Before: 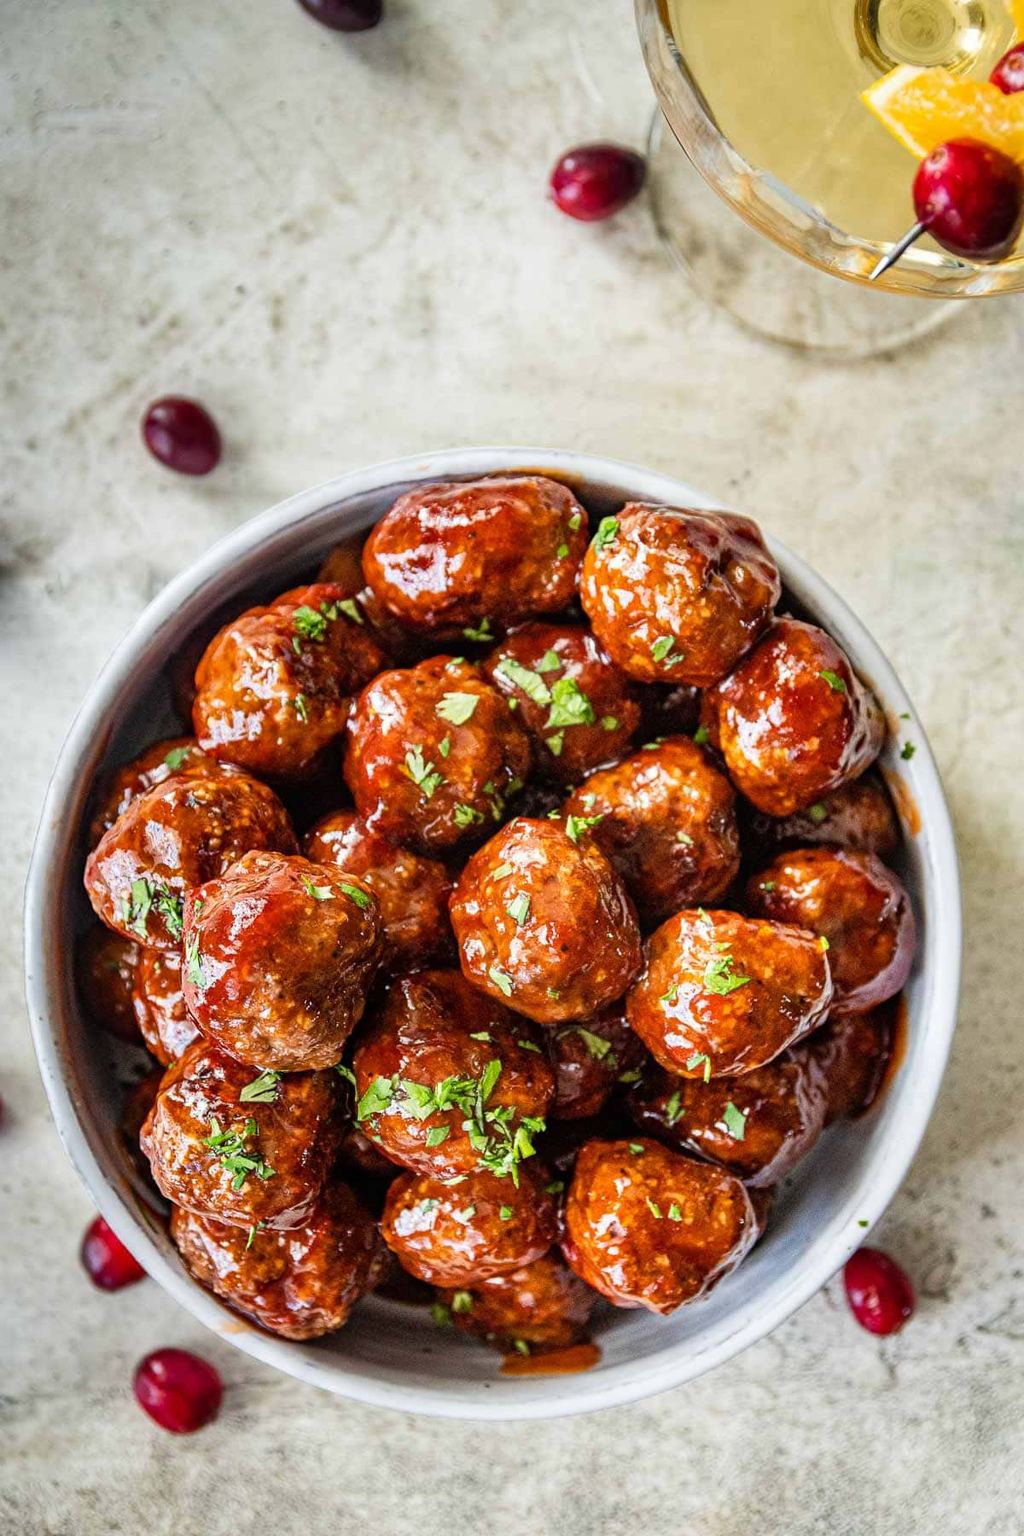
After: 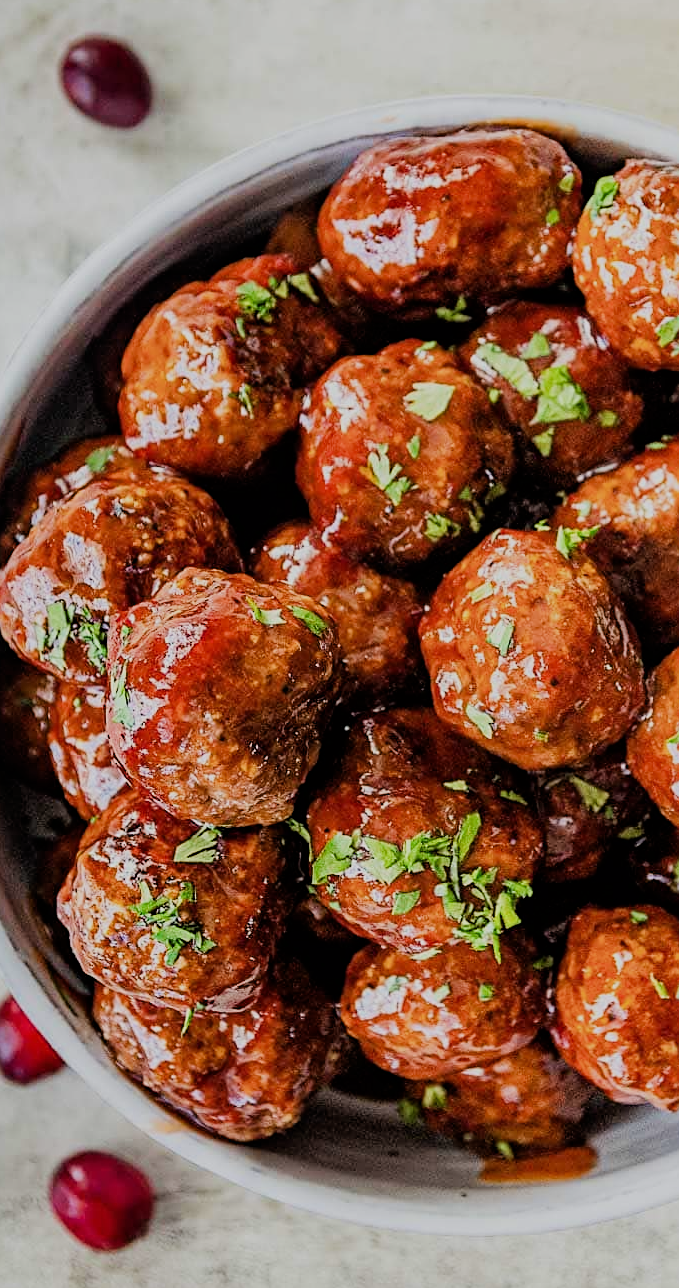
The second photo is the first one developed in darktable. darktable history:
filmic rgb: black relative exposure -6.93 EV, white relative exposure 5.62 EV, hardness 2.86
crop: left 8.932%, top 23.878%, right 34.467%, bottom 4.518%
sharpen: on, module defaults
